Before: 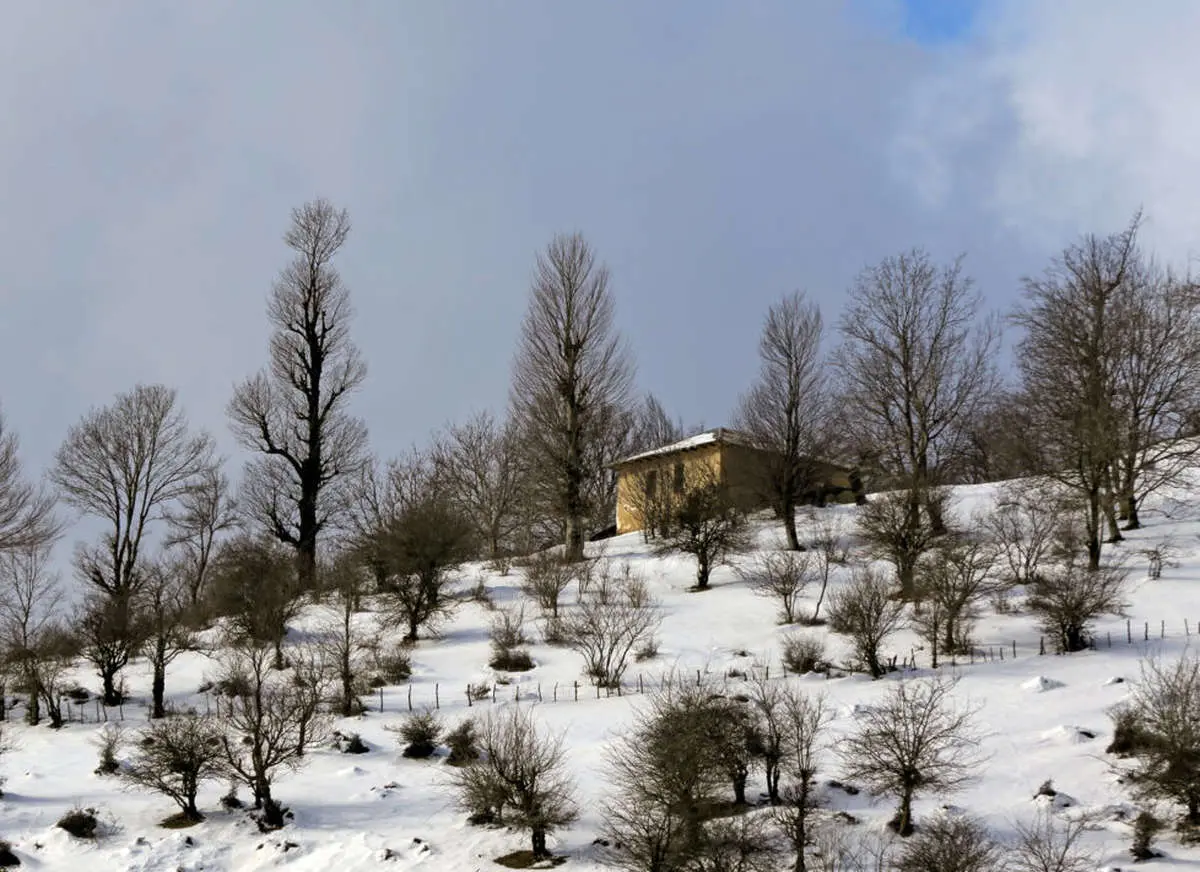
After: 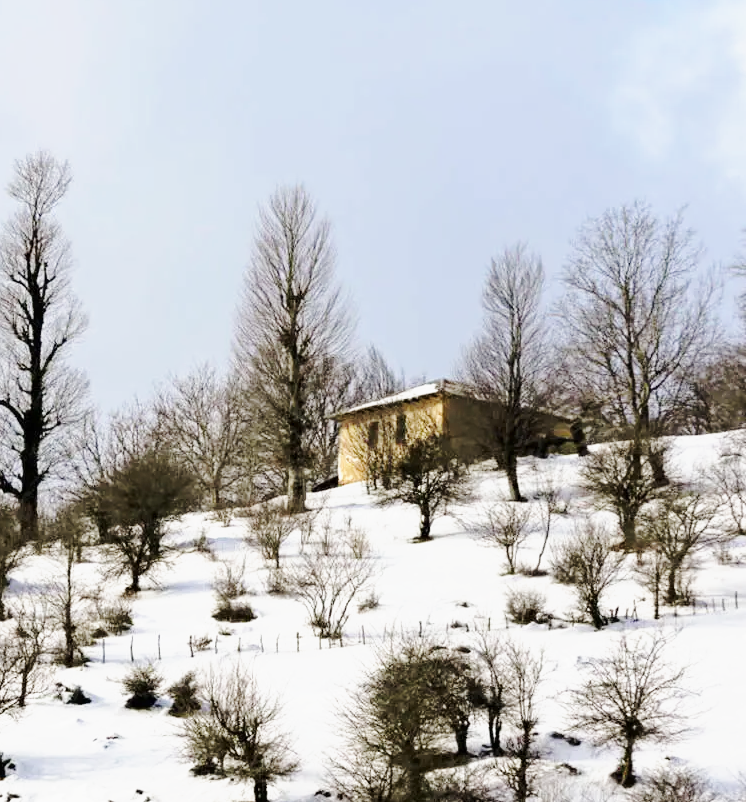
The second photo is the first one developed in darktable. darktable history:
tone equalizer: -8 EV -0.432 EV, -7 EV -0.398 EV, -6 EV -0.344 EV, -5 EV -0.239 EV, -3 EV 0.218 EV, -2 EV 0.356 EV, -1 EV 0.391 EV, +0 EV 0.438 EV, mask exposure compensation -0.507 EV
crop and rotate: left 23.207%, top 5.627%, right 14.617%, bottom 2.353%
base curve: curves: ch0 [(0, 0) (0.025, 0.046) (0.112, 0.277) (0.467, 0.74) (0.814, 0.929) (1, 0.942)], preserve colors none
